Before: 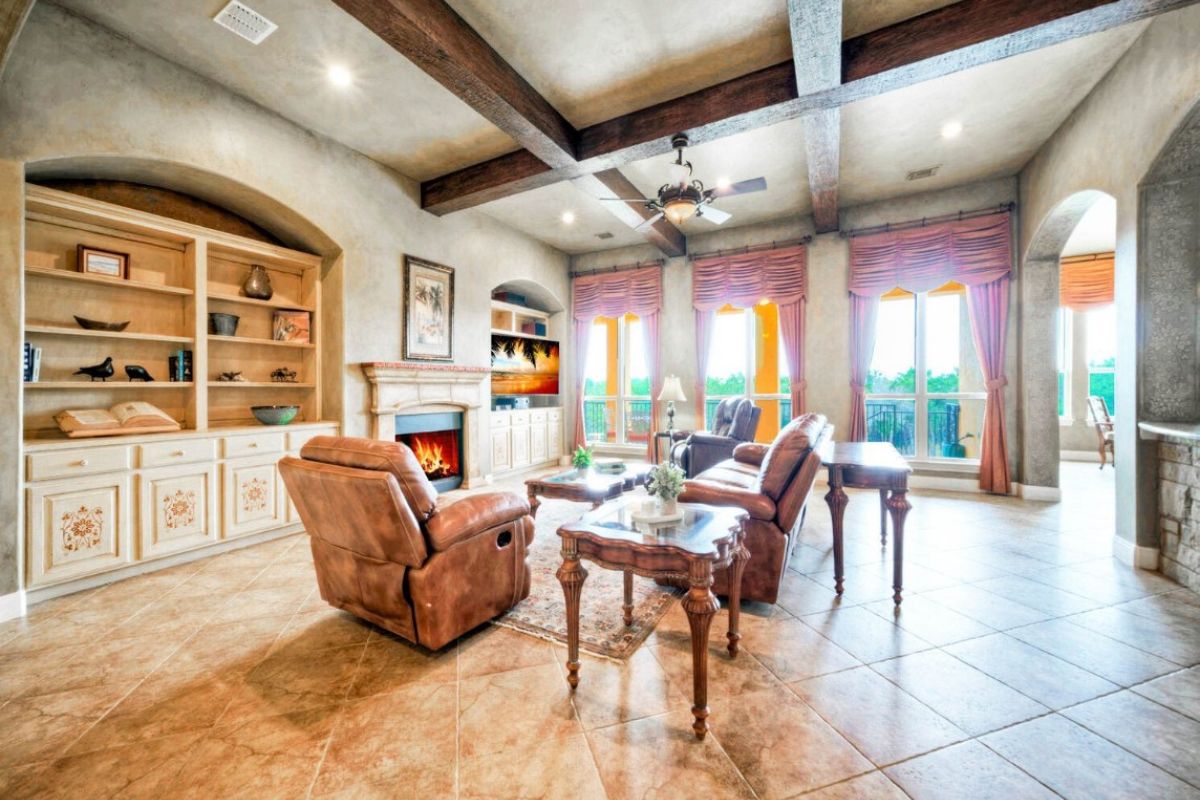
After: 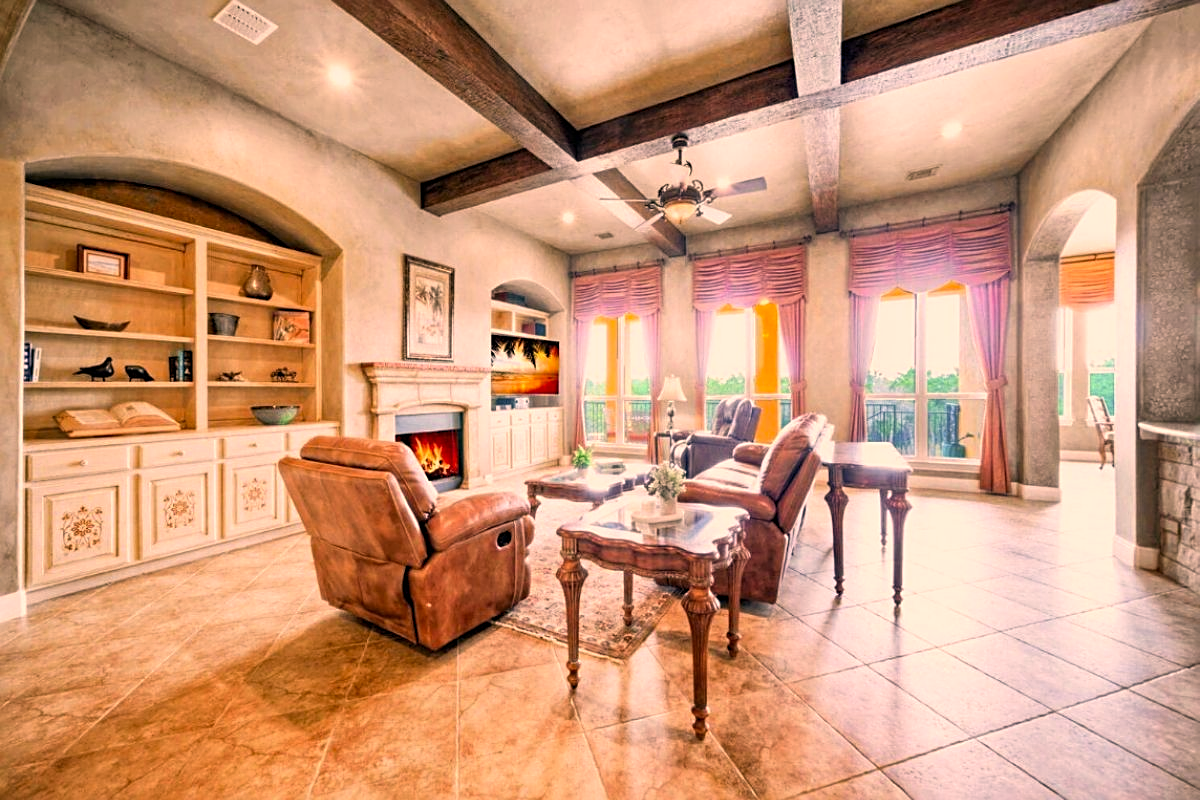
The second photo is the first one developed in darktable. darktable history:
color correction: highlights a* 21.16, highlights b* 19.61
levels: mode automatic, black 0.023%, white 99.97%, levels [0.062, 0.494, 0.925]
sharpen: on, module defaults
